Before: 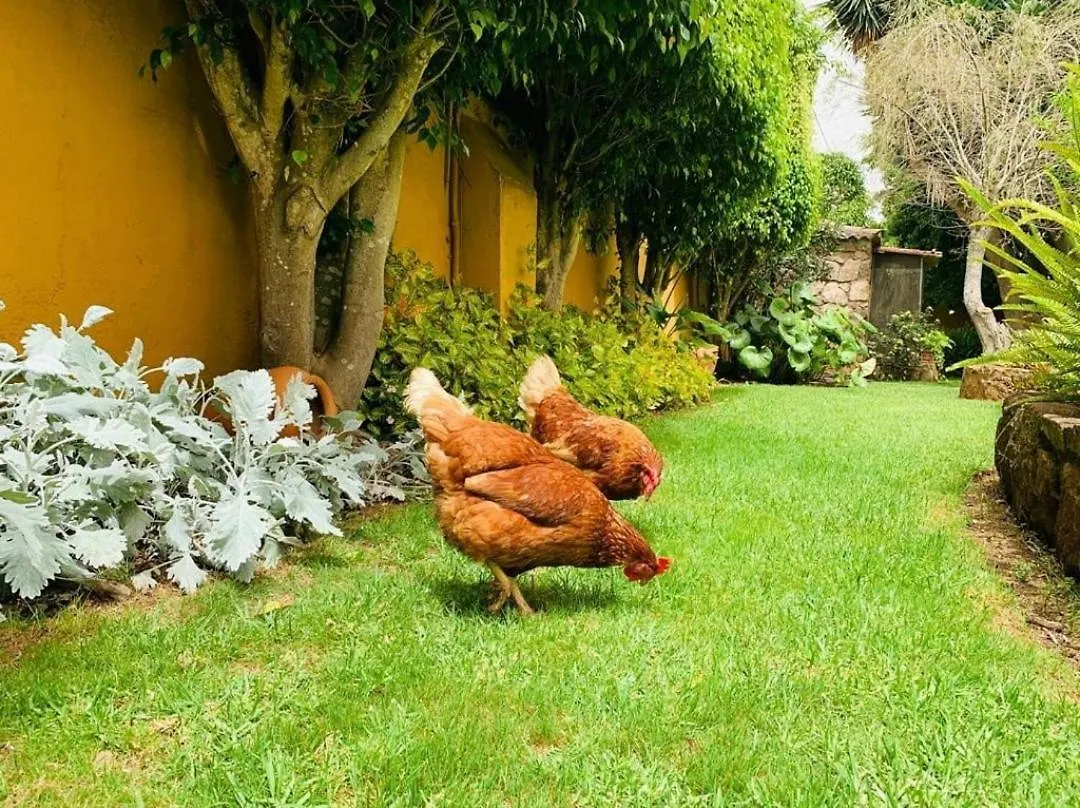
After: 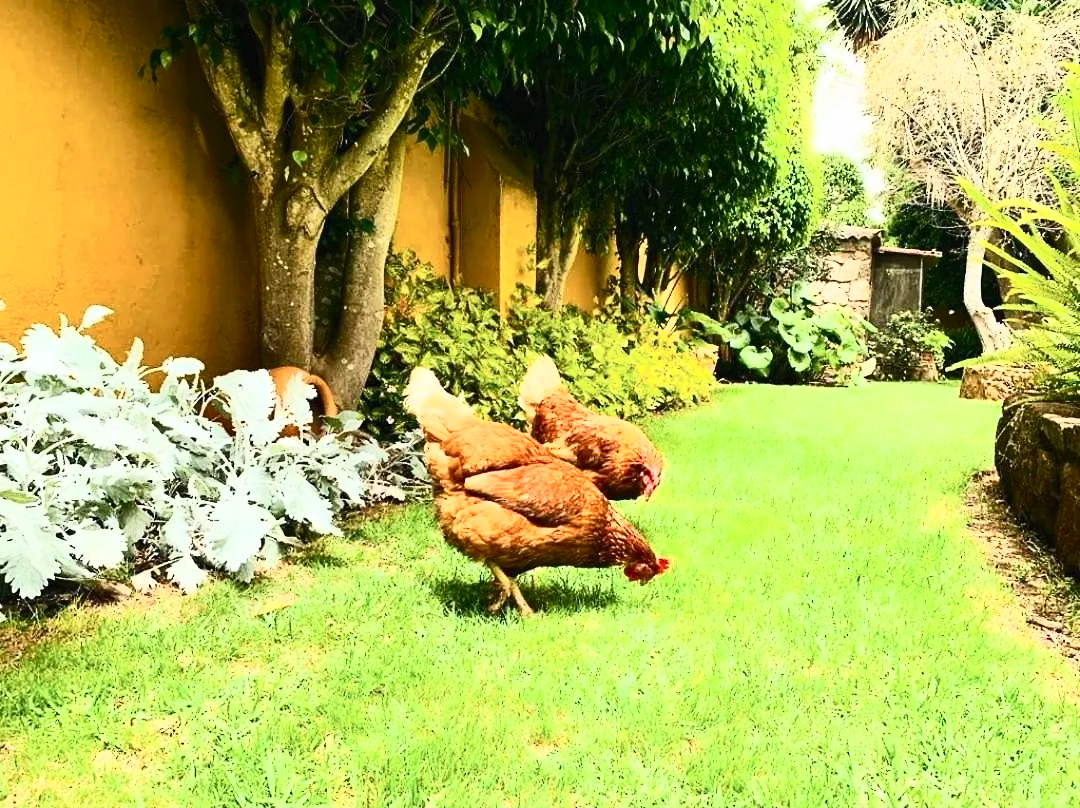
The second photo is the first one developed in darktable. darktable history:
contrast brightness saturation: contrast 0.62, brightness 0.34, saturation 0.14
color zones: curves: ch0 [(0, 0.5) (0.143, 0.5) (0.286, 0.5) (0.429, 0.5) (0.571, 0.5) (0.714, 0.476) (0.857, 0.5) (1, 0.5)]; ch2 [(0, 0.5) (0.143, 0.5) (0.286, 0.5) (0.429, 0.5) (0.571, 0.5) (0.714, 0.487) (0.857, 0.5) (1, 0.5)]
